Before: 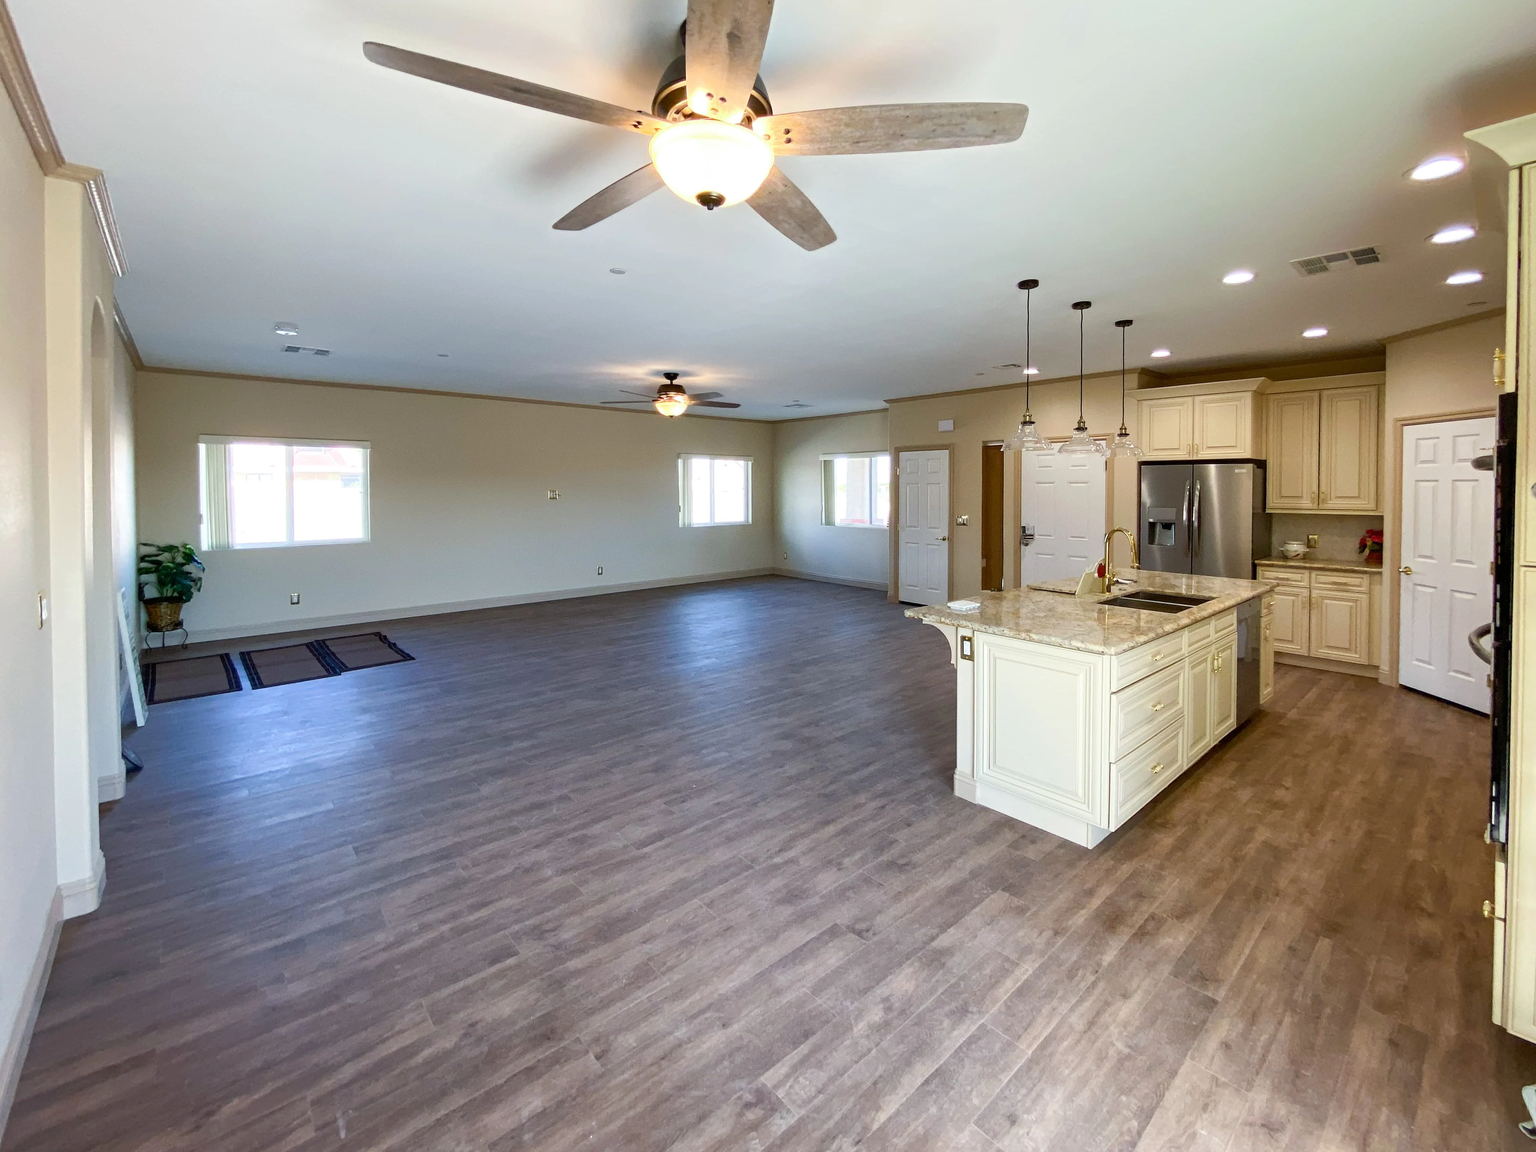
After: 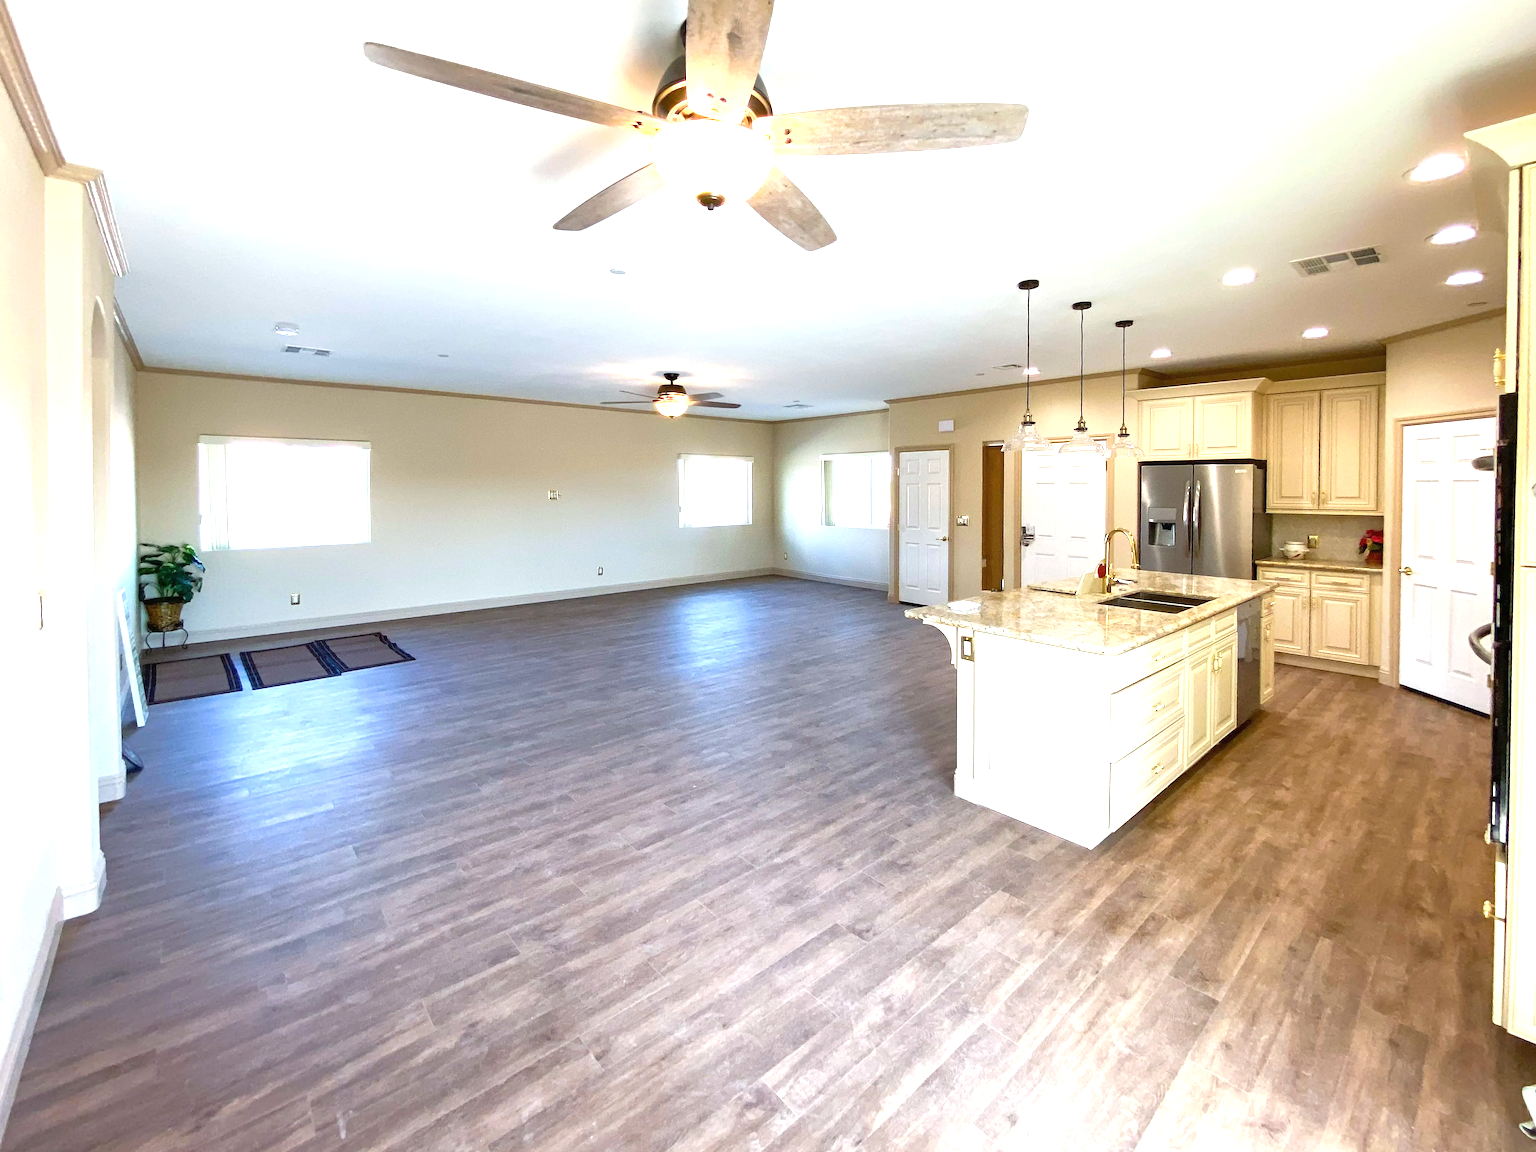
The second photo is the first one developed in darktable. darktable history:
exposure: black level correction 0, exposure 1.099 EV, compensate exposure bias true, compensate highlight preservation false
